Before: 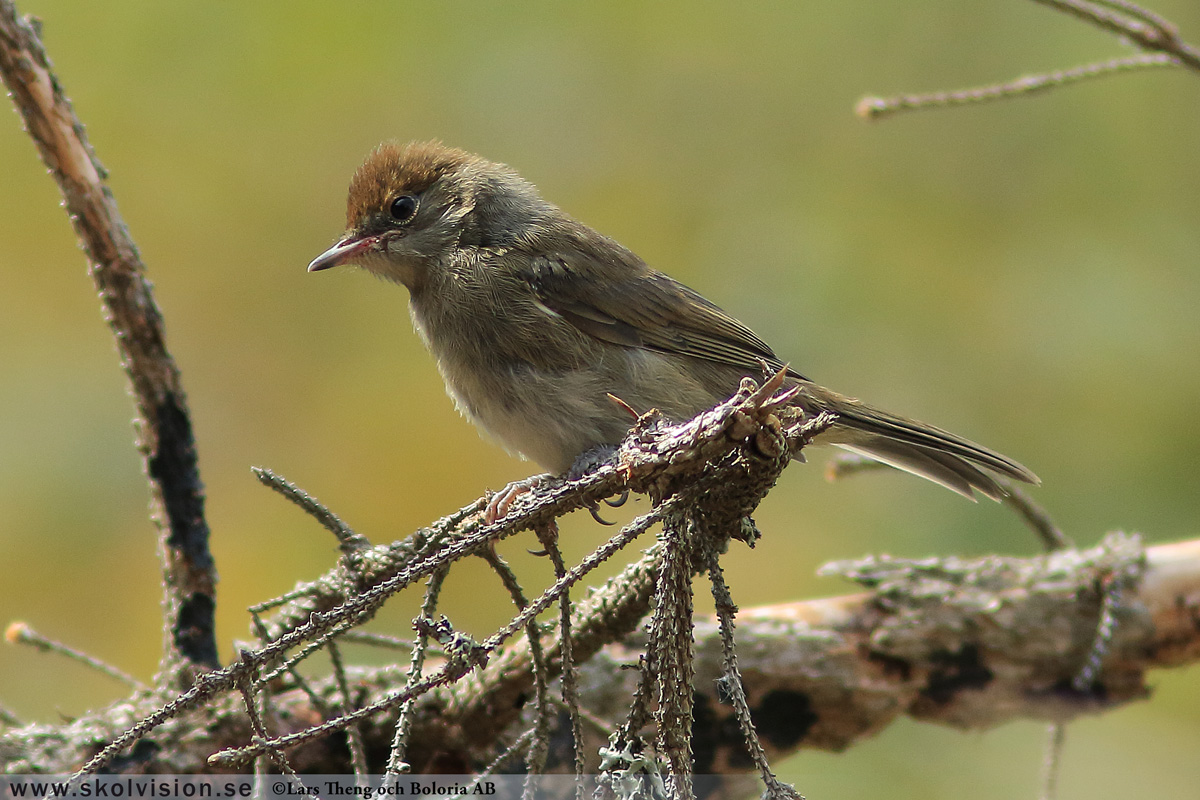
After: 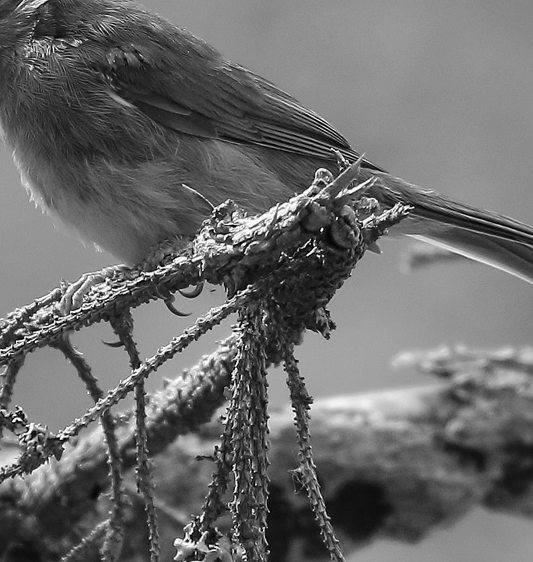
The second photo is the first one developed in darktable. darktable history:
crop: left 35.432%, top 26.233%, right 20.145%, bottom 3.432%
monochrome: a 32, b 64, size 2.3
shadows and highlights: shadows 20.55, highlights -20.99, soften with gaussian
